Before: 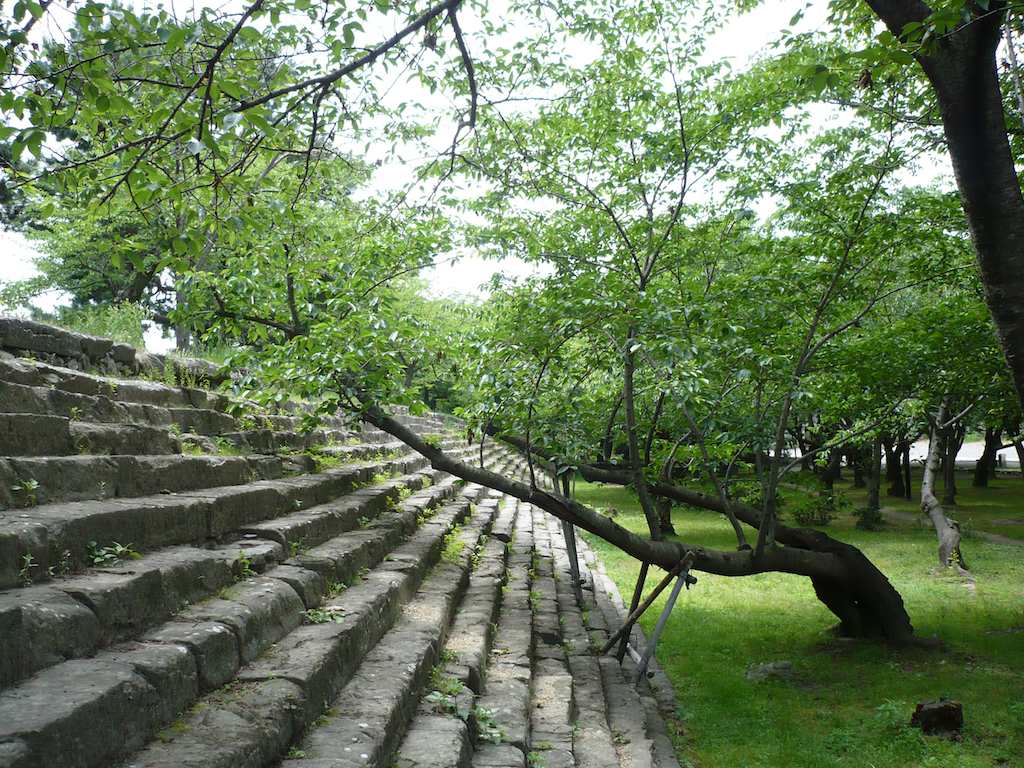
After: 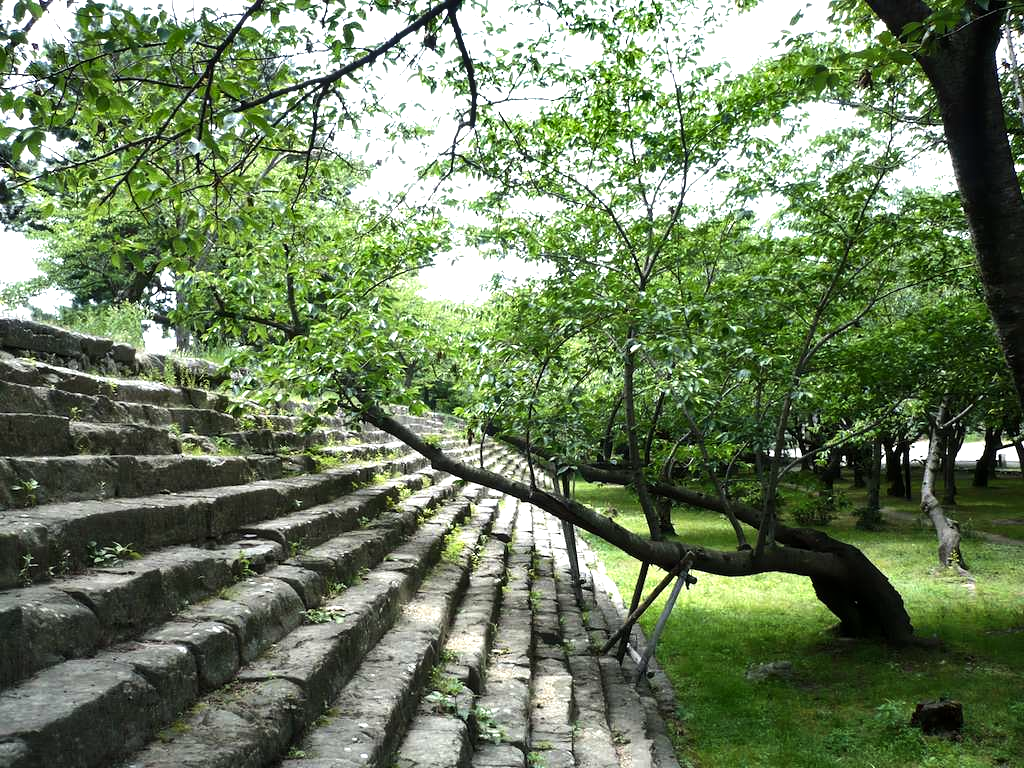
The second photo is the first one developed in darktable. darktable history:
tone equalizer: -8 EV -0.783 EV, -7 EV -0.731 EV, -6 EV -0.635 EV, -5 EV -0.424 EV, -3 EV 0.385 EV, -2 EV 0.6 EV, -1 EV 0.689 EV, +0 EV 0.733 EV, edges refinement/feathering 500, mask exposure compensation -1.57 EV, preserve details no
local contrast: highlights 103%, shadows 97%, detail 119%, midtone range 0.2
shadows and highlights: shadows 25.5, highlights -48.13, soften with gaussian
